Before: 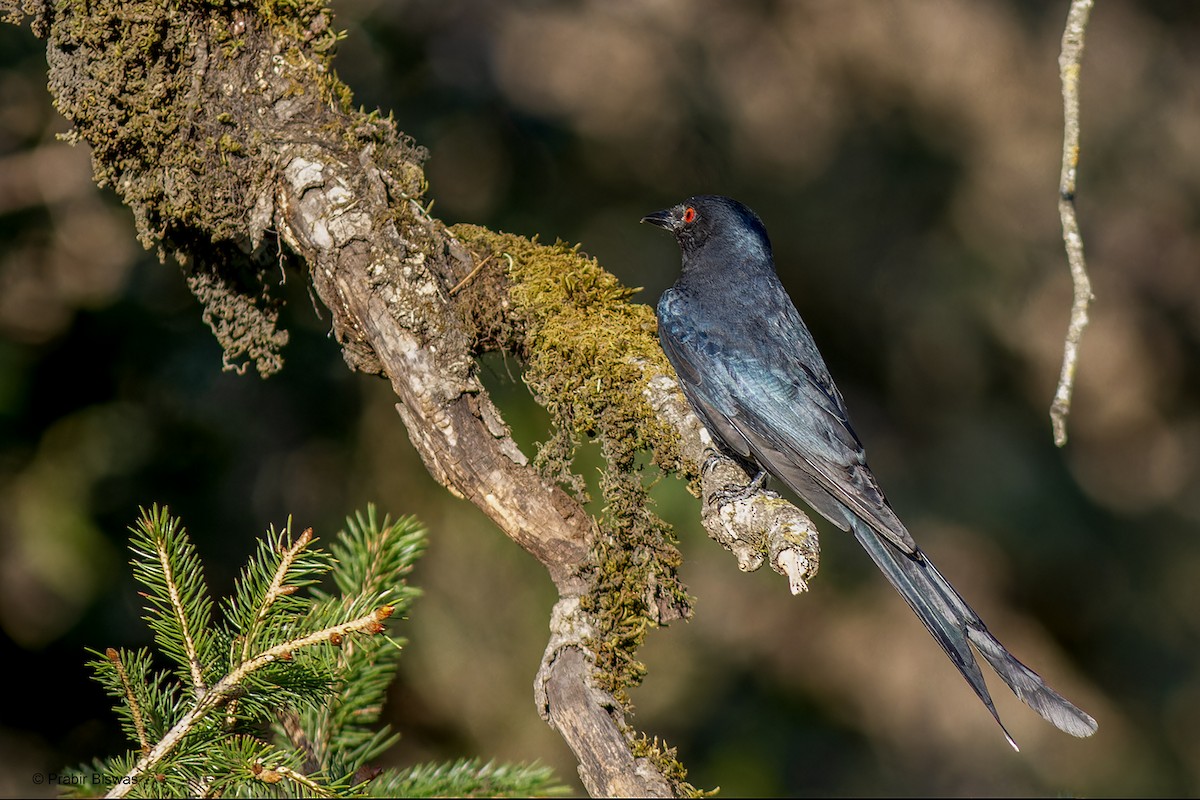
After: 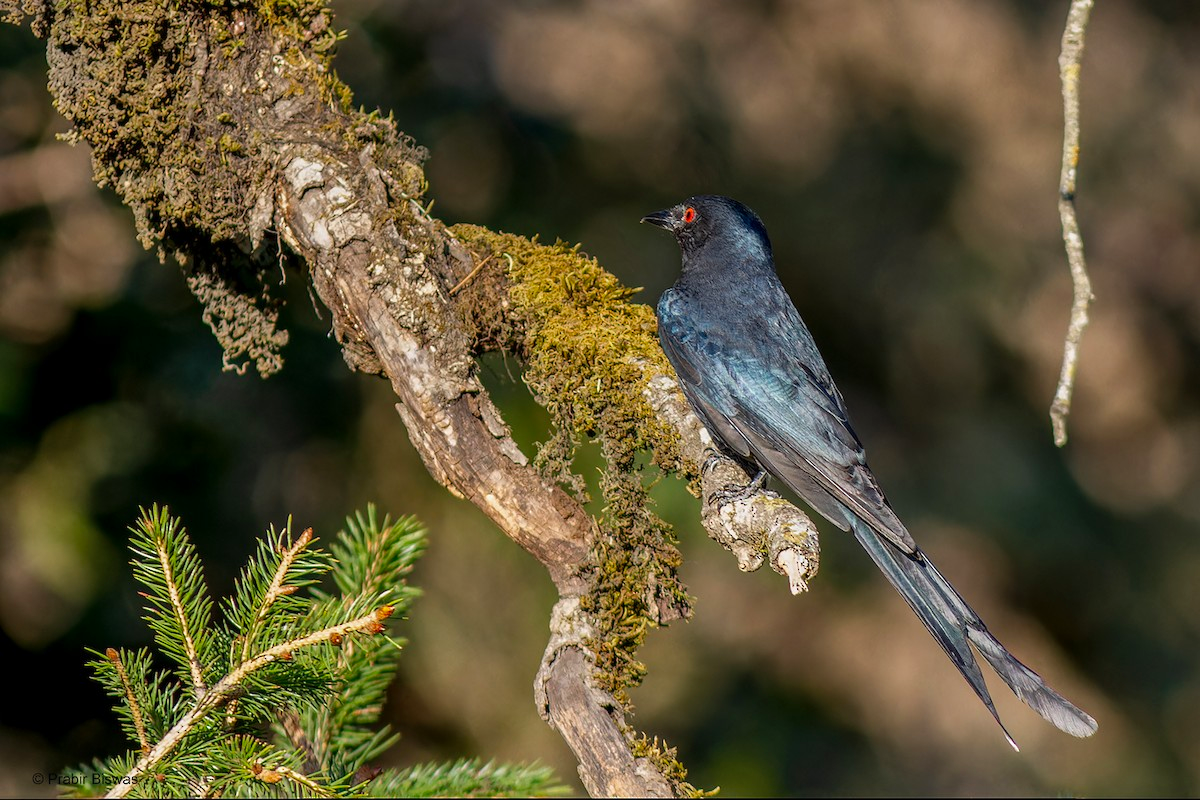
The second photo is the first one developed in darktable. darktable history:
shadows and highlights: shadows 31.66, highlights -31.76, soften with gaussian
